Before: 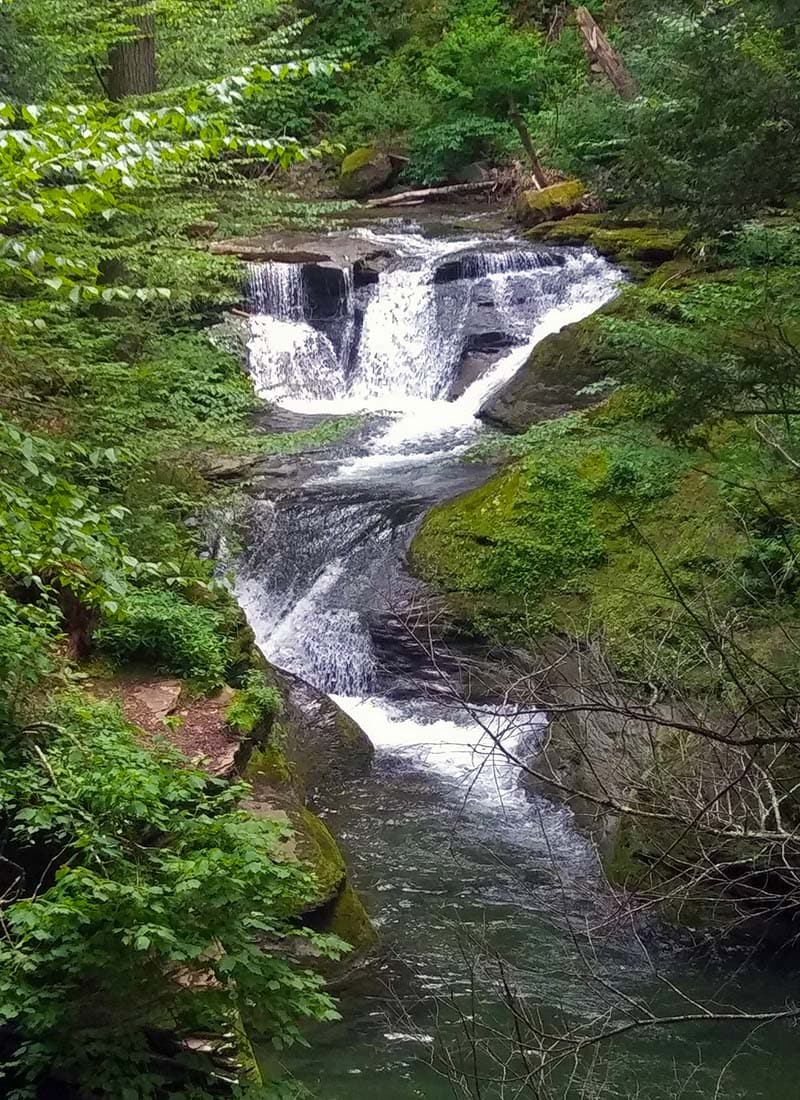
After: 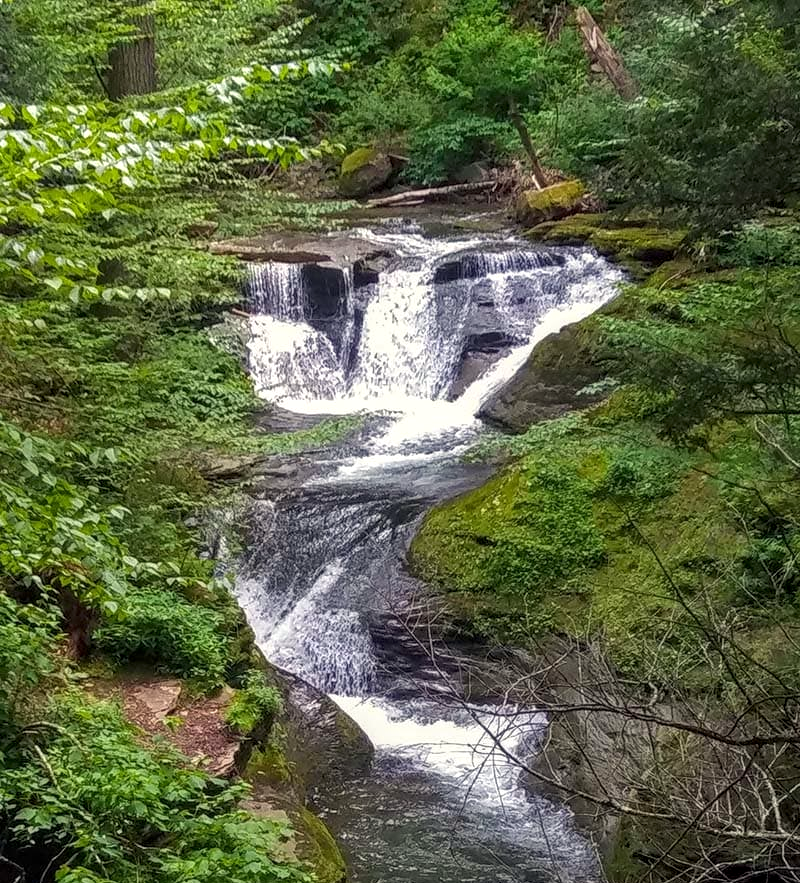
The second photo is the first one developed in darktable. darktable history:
color correction: highlights b* 2.93
crop: bottom 19.723%
local contrast: on, module defaults
